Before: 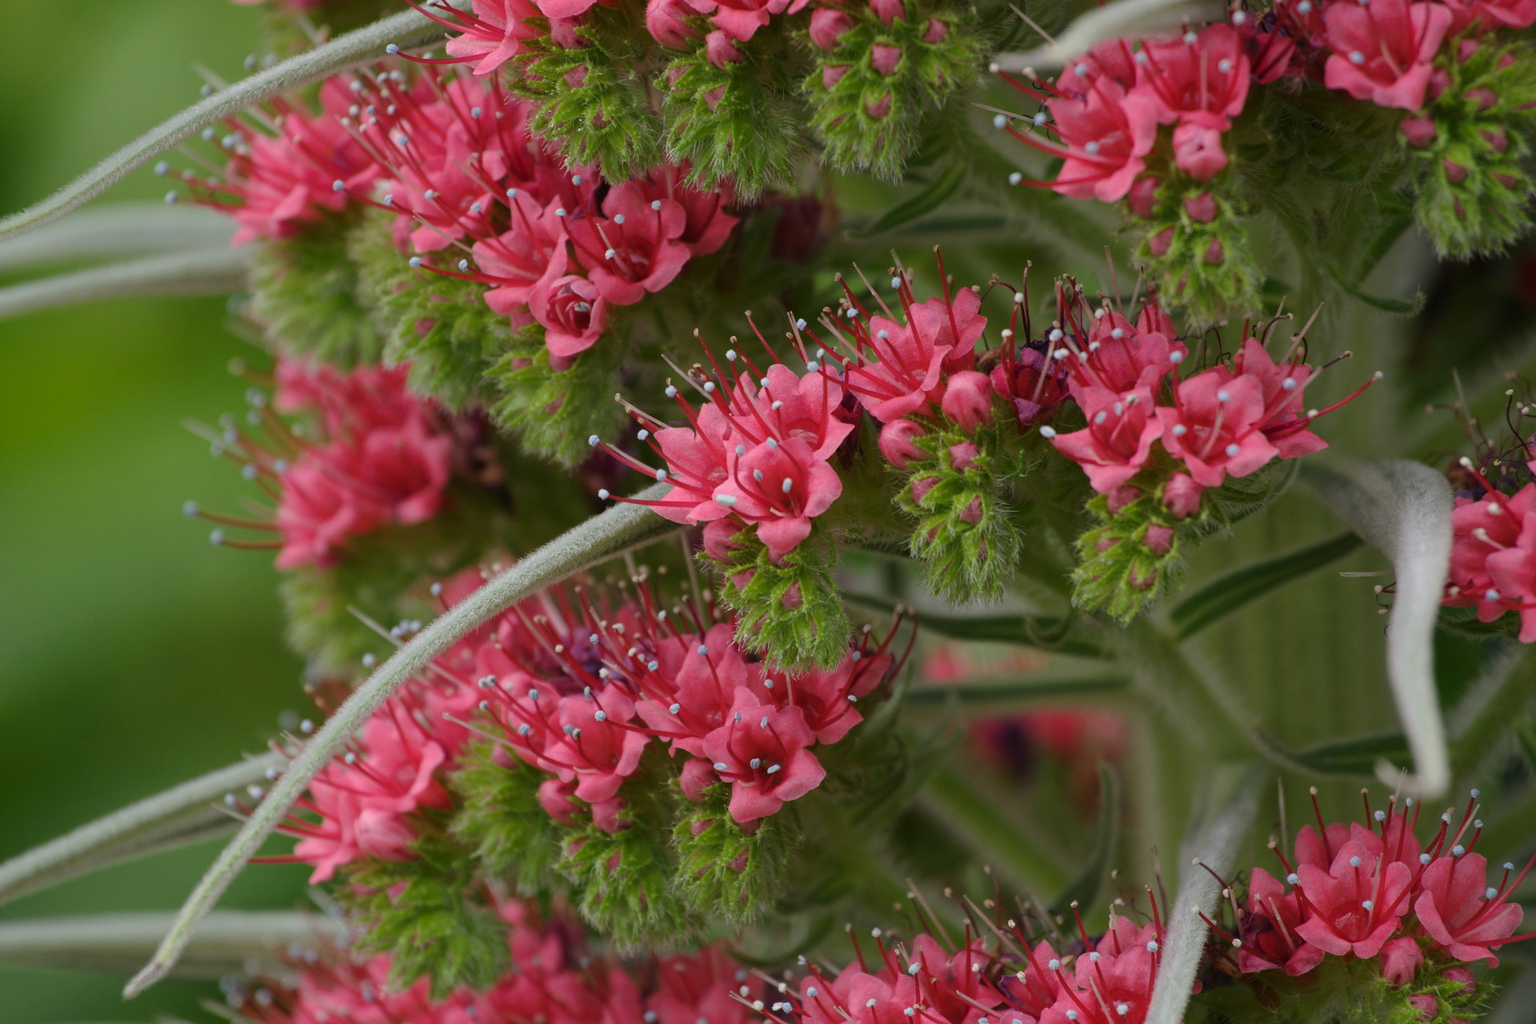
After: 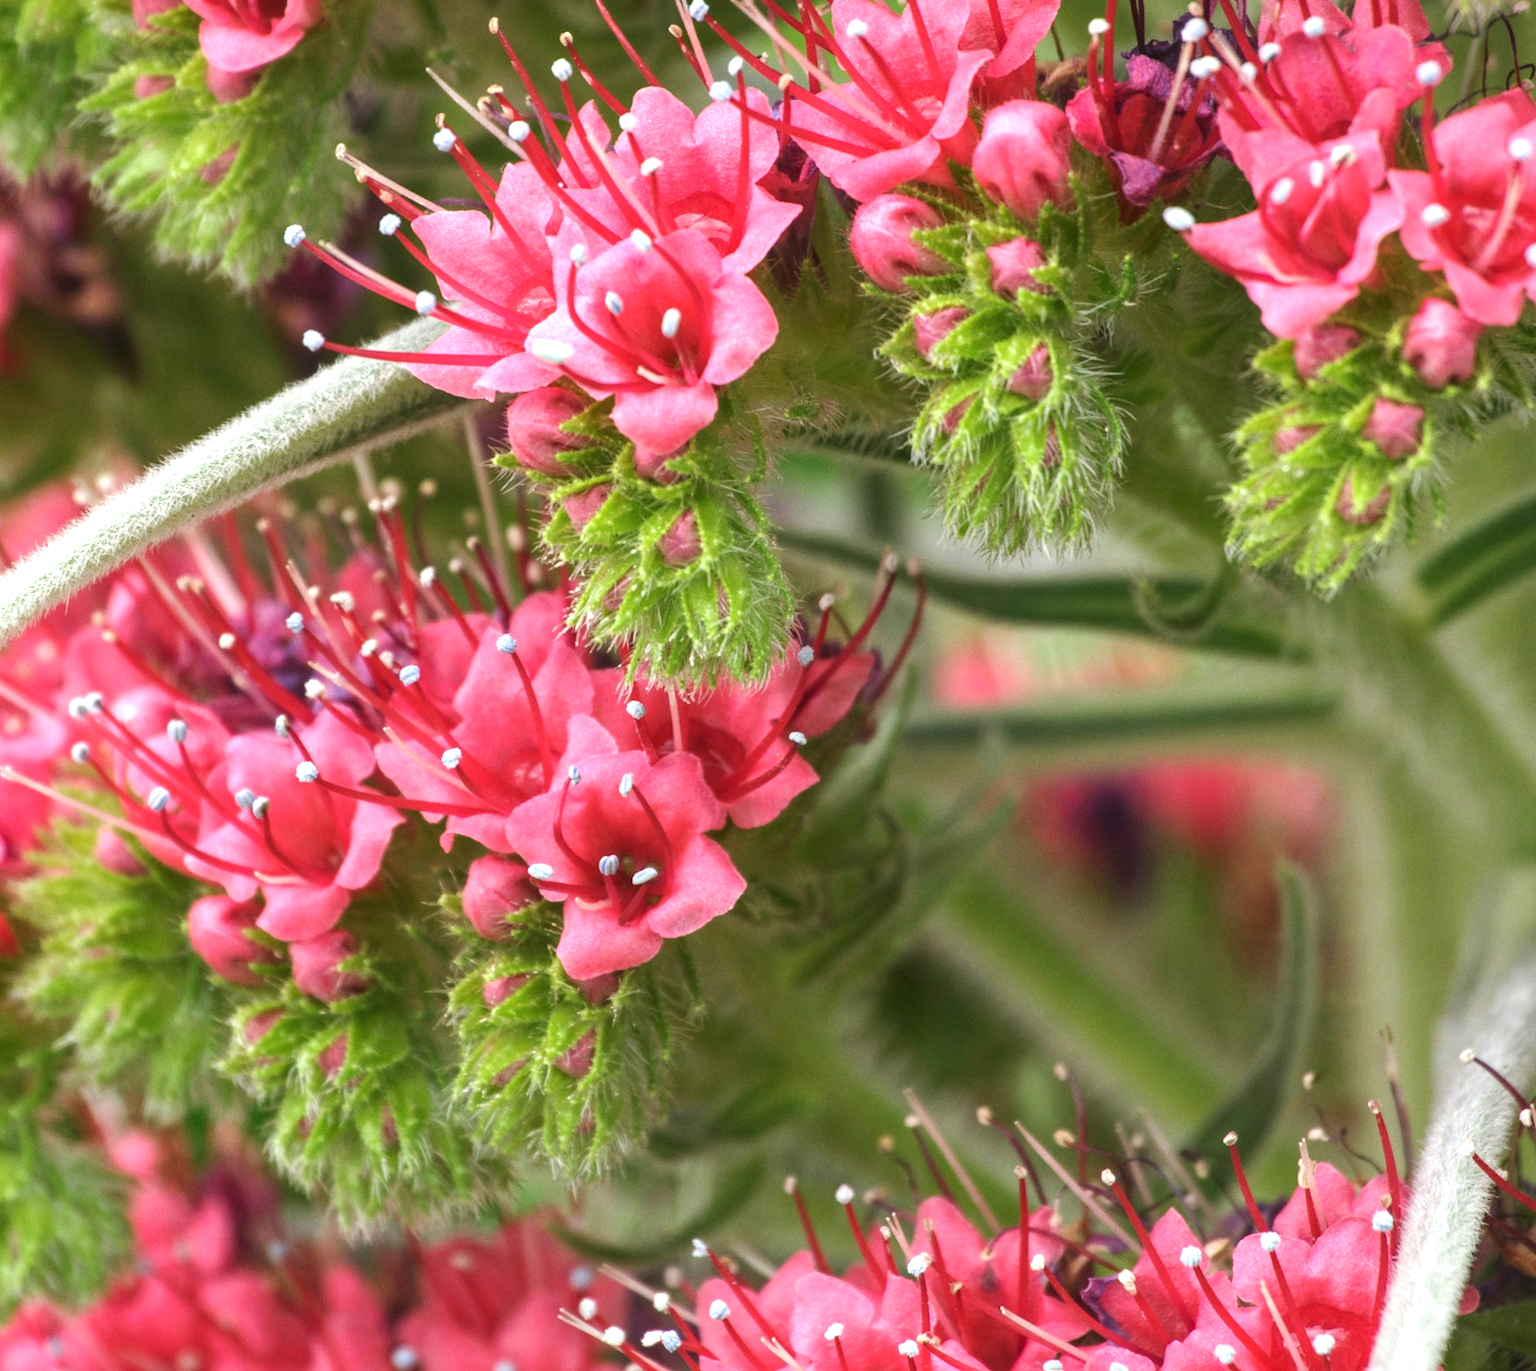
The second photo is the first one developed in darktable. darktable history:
exposure: black level correction -0.002, exposure 1.359 EV, compensate exposure bias true, compensate highlight preservation false
crop and rotate: left 28.852%, top 31.223%, right 19.819%
local contrast: on, module defaults
